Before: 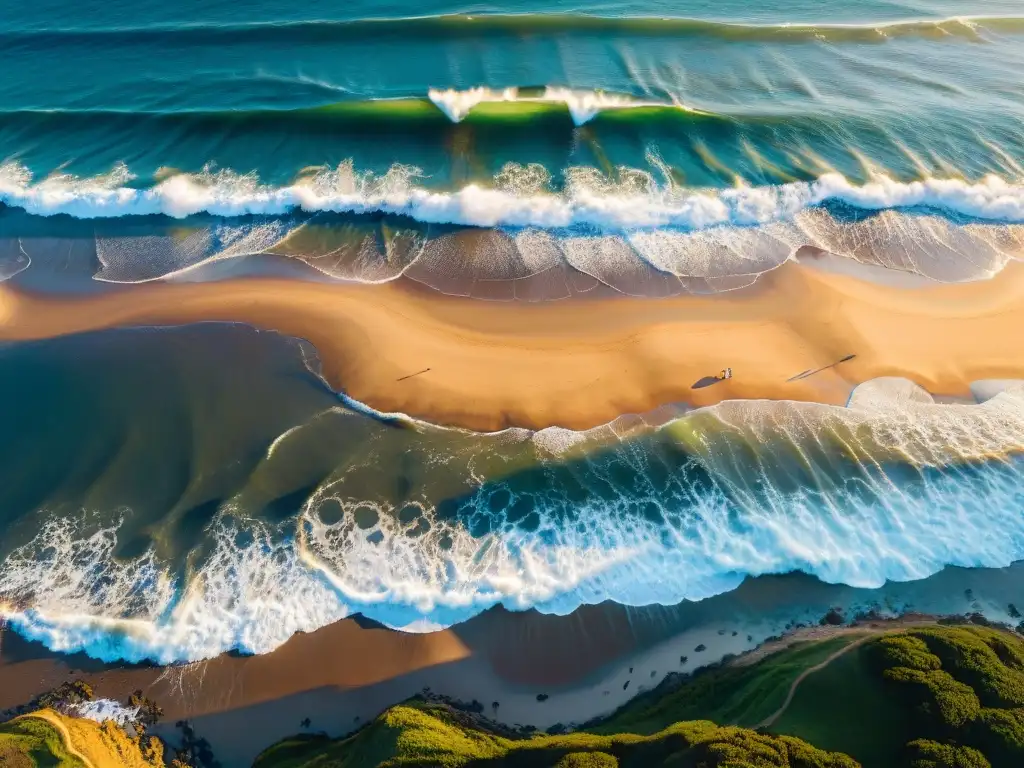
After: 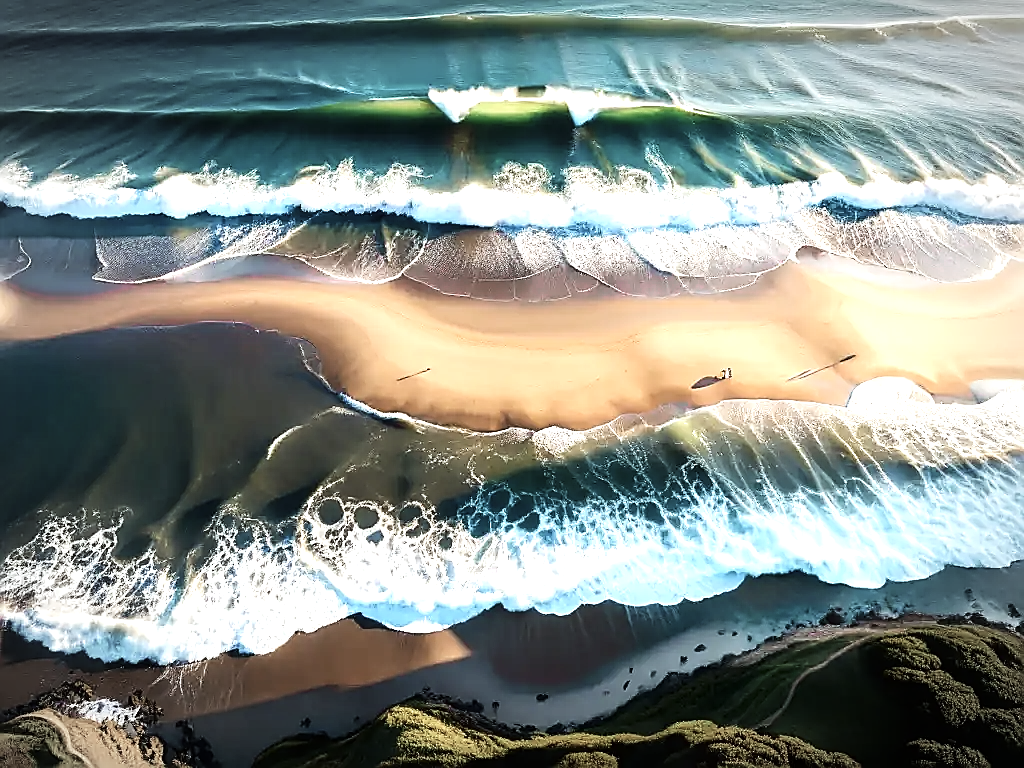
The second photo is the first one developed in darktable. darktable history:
vibrance: vibrance 0%
tone curve: curves: ch0 [(0, 0) (0.004, 0.001) (0.133, 0.112) (0.325, 0.362) (0.832, 0.893) (1, 1)], color space Lab, linked channels, preserve colors none
sharpen: radius 1.4, amount 1.25, threshold 0.7
vignetting: automatic ratio true
color correction: highlights a* -2.73, highlights b* -2.09, shadows a* 2.41, shadows b* 2.73
contrast brightness saturation: brightness -0.25, saturation 0.2
color zones: curves: ch0 [(0, 0.6) (0.129, 0.508) (0.193, 0.483) (0.429, 0.5) (0.571, 0.5) (0.714, 0.5) (0.857, 0.5) (1, 0.6)]; ch1 [(0, 0.481) (0.112, 0.245) (0.213, 0.223) (0.429, 0.233) (0.571, 0.231) (0.683, 0.242) (0.857, 0.296) (1, 0.481)]
exposure: exposure 1 EV, compensate highlight preservation false
